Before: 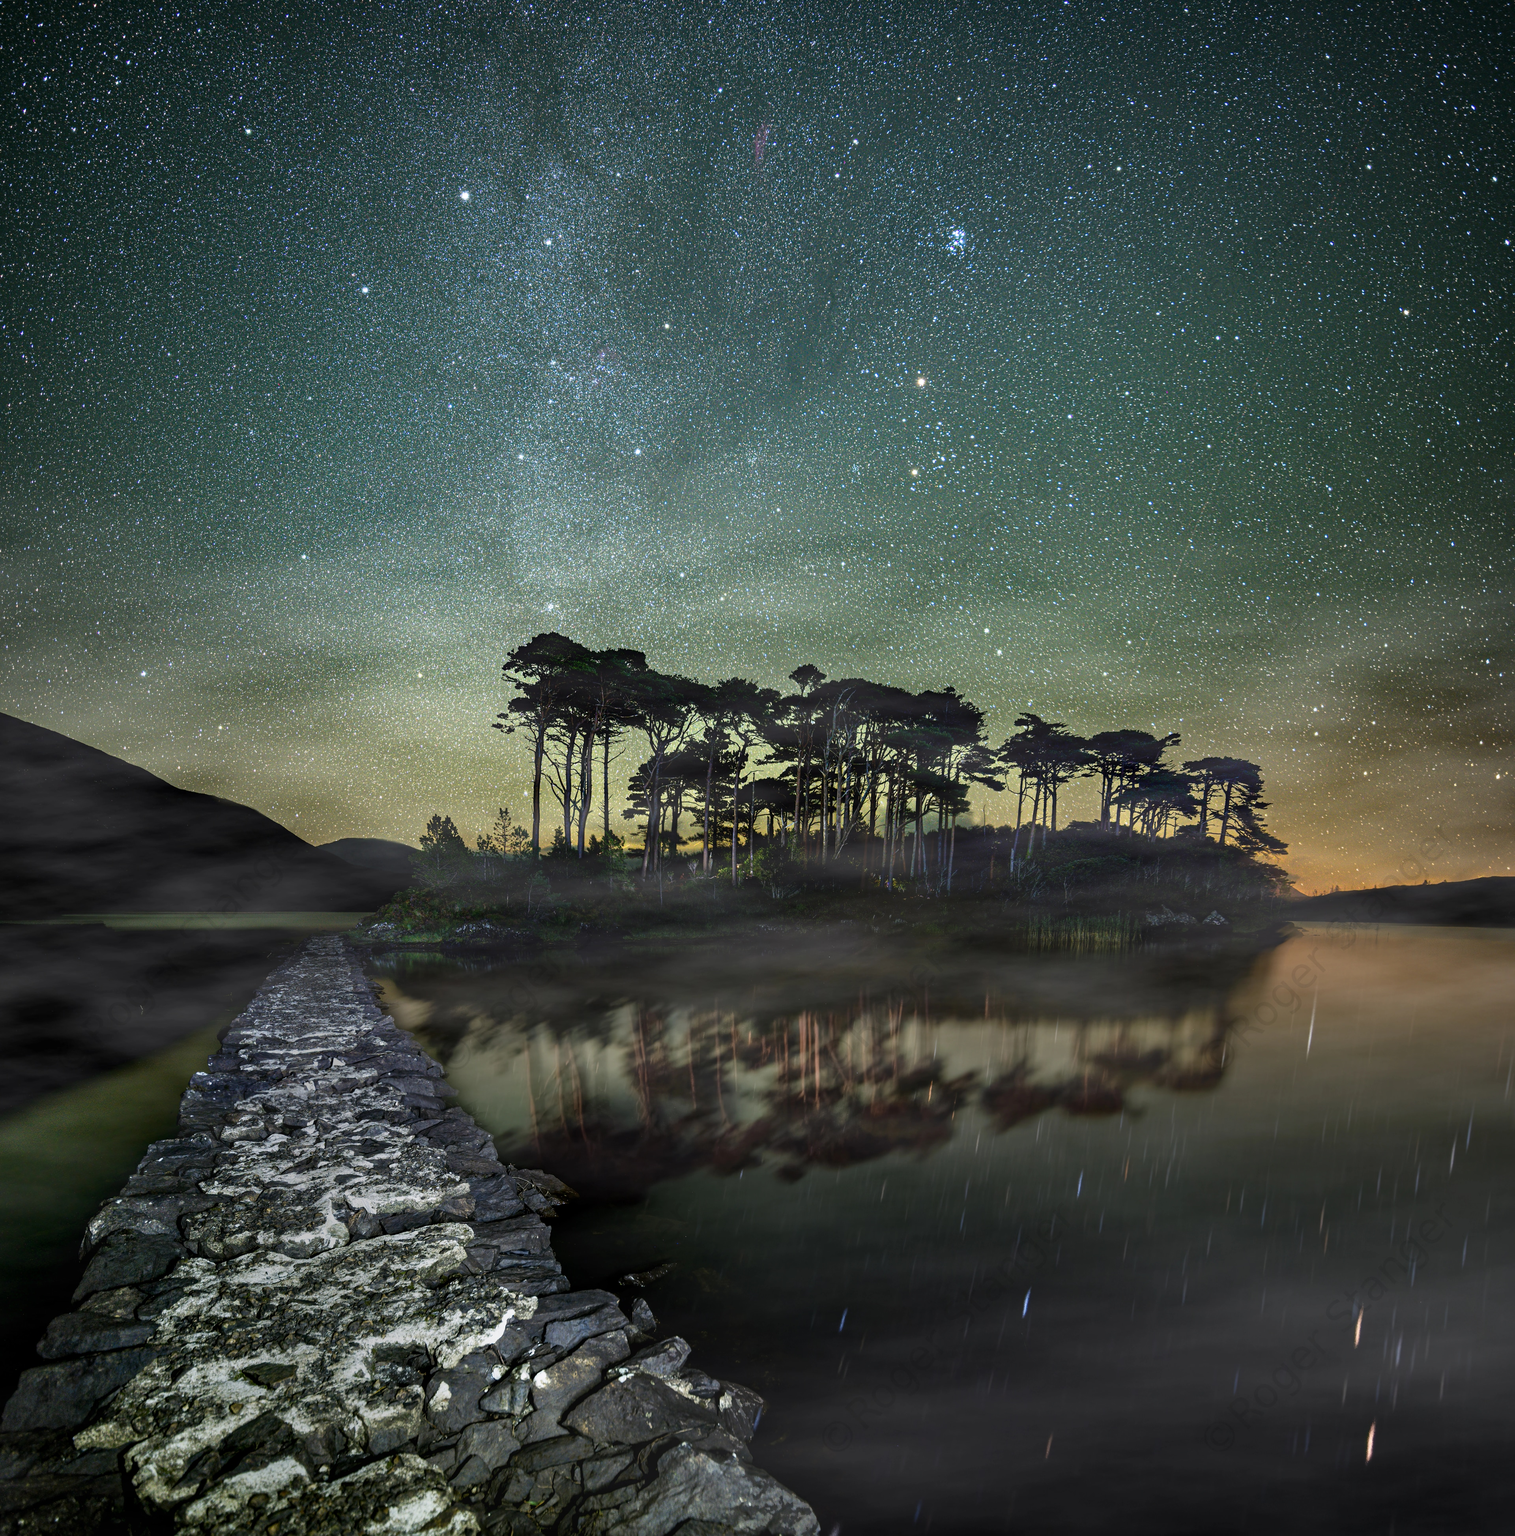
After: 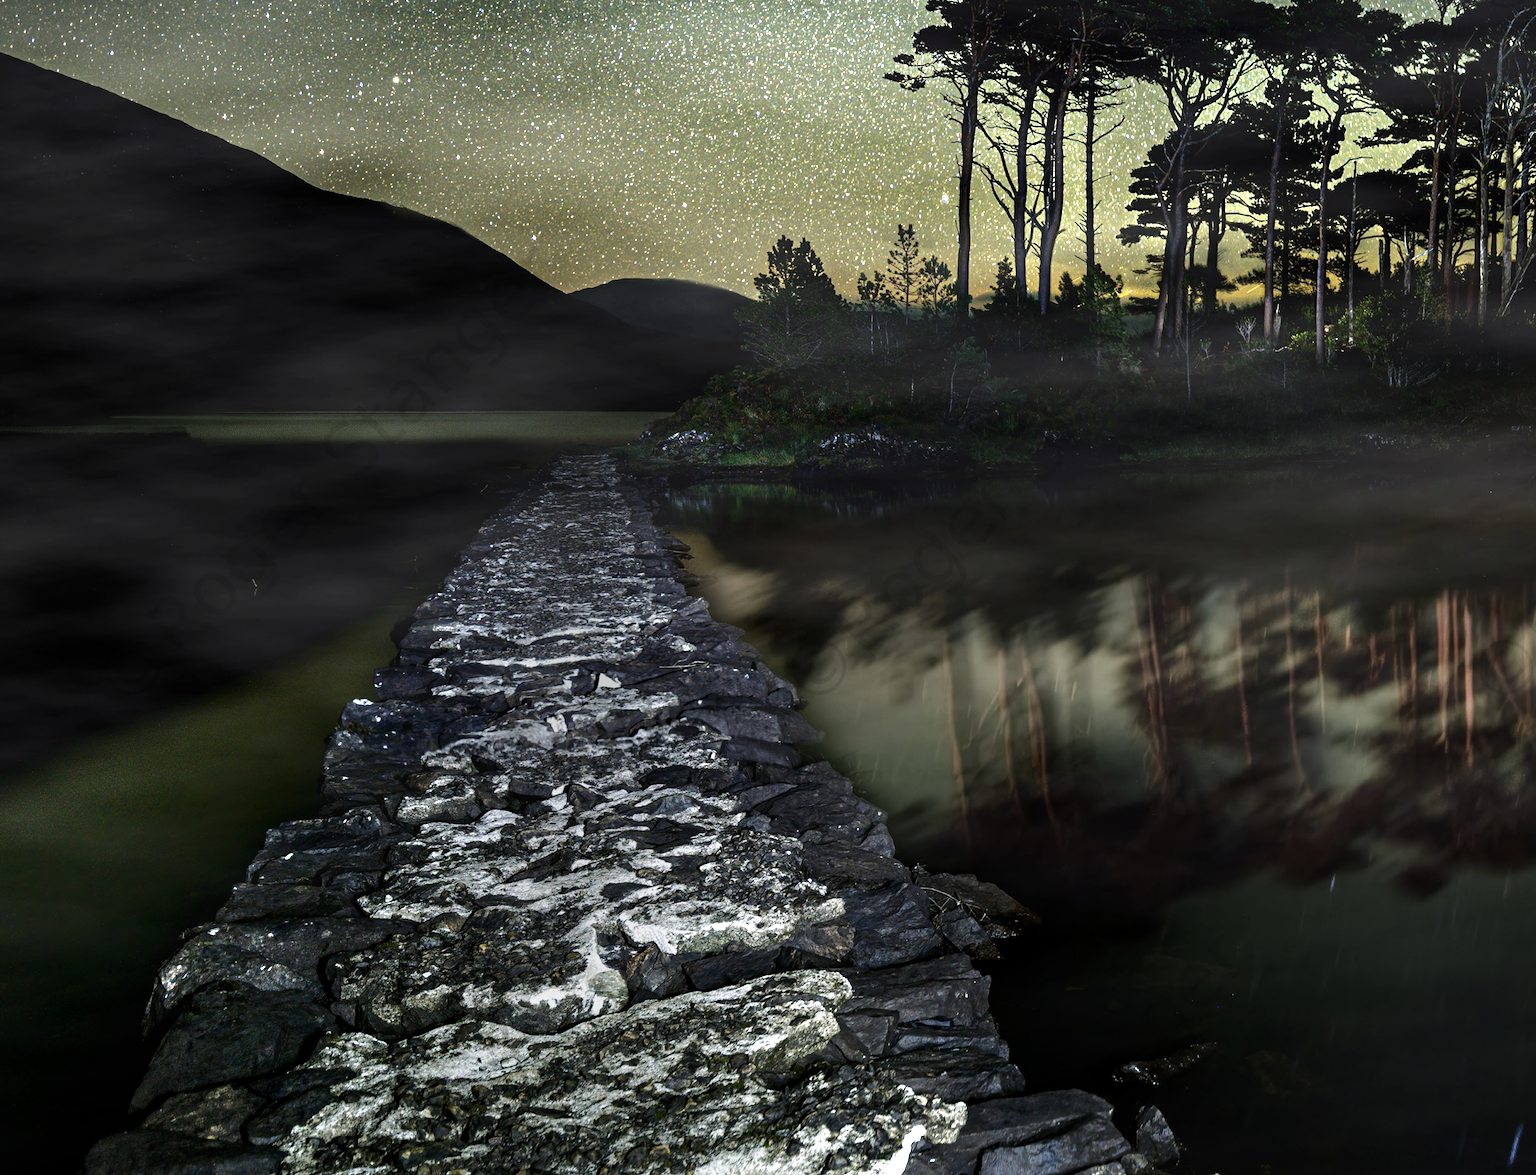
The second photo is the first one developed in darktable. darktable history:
crop: top 44.483%, right 43.593%, bottom 12.892%
tone curve: curves: ch0 [(0, 0) (0.568, 0.517) (0.8, 0.717) (1, 1)]
tone equalizer: -8 EV -0.75 EV, -7 EV -0.7 EV, -6 EV -0.6 EV, -5 EV -0.4 EV, -3 EV 0.4 EV, -2 EV 0.6 EV, -1 EV 0.7 EV, +0 EV 0.75 EV, edges refinement/feathering 500, mask exposure compensation -1.57 EV, preserve details no
